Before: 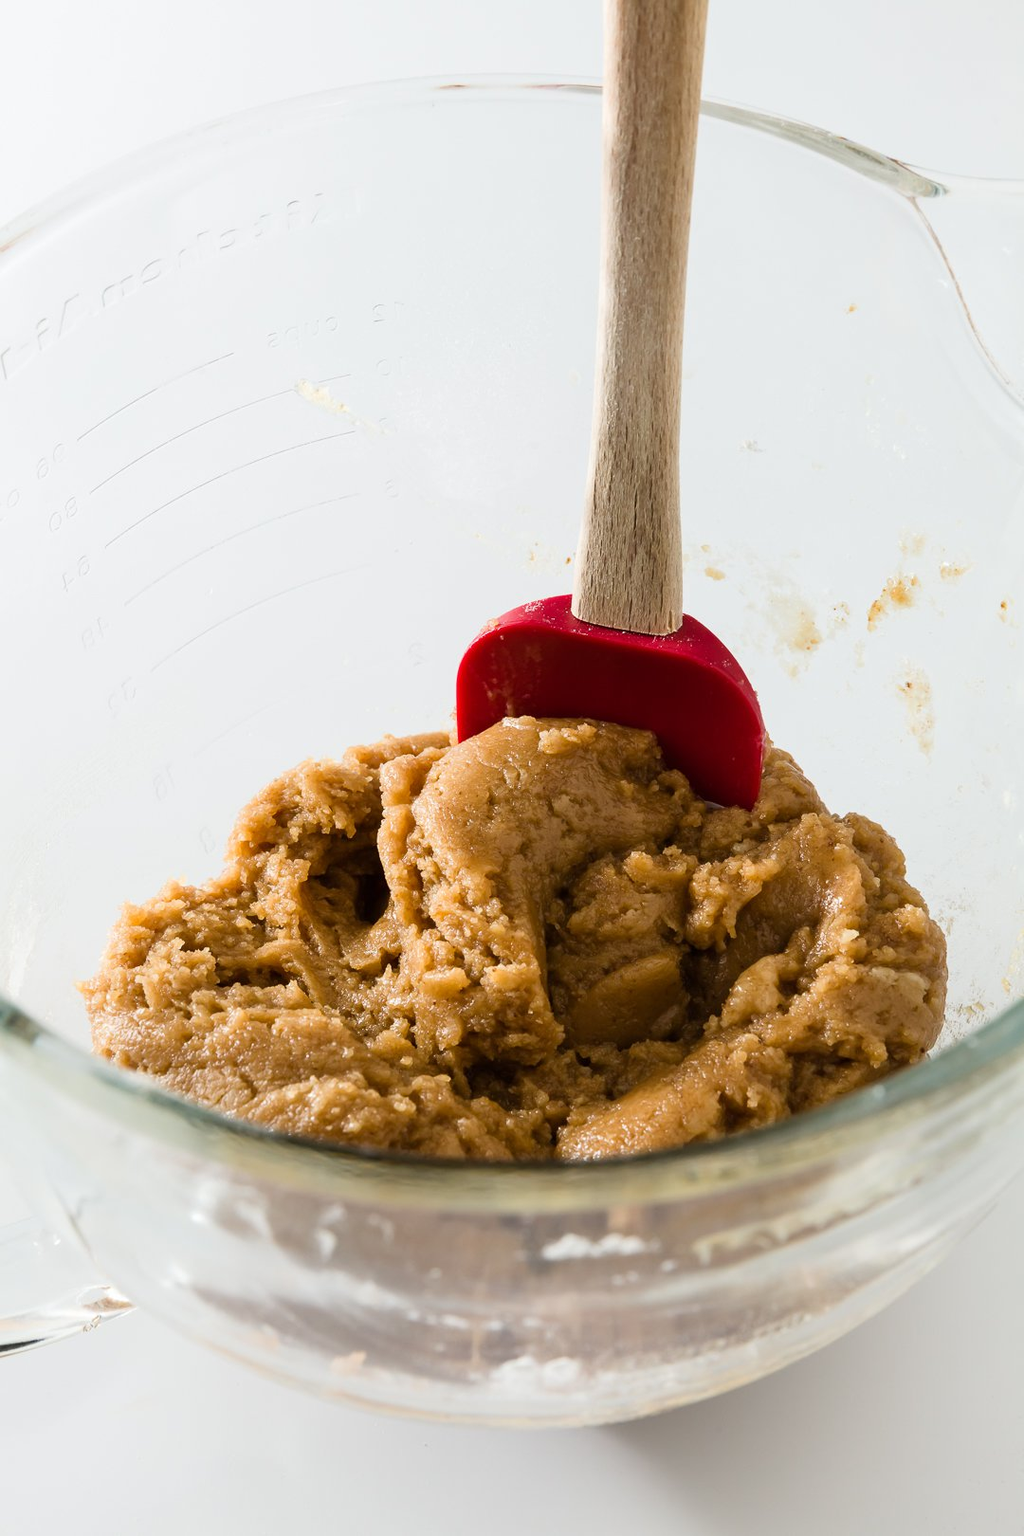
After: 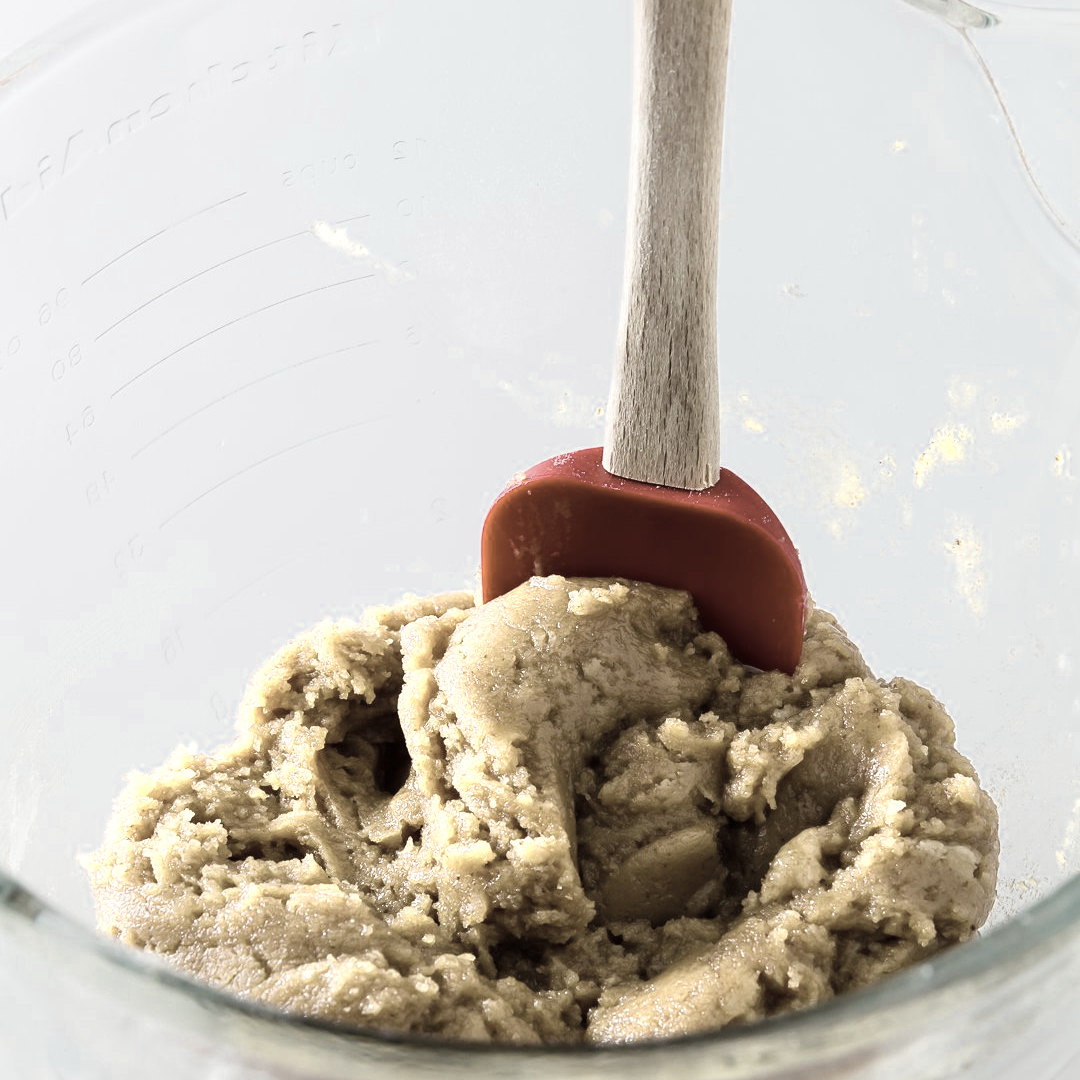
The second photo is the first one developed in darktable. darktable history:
crop: top 11.166%, bottom 22.168%
color zones: curves: ch0 [(0.25, 0.667) (0.758, 0.368)]; ch1 [(0.215, 0.245) (0.761, 0.373)]; ch2 [(0.247, 0.554) (0.761, 0.436)]
